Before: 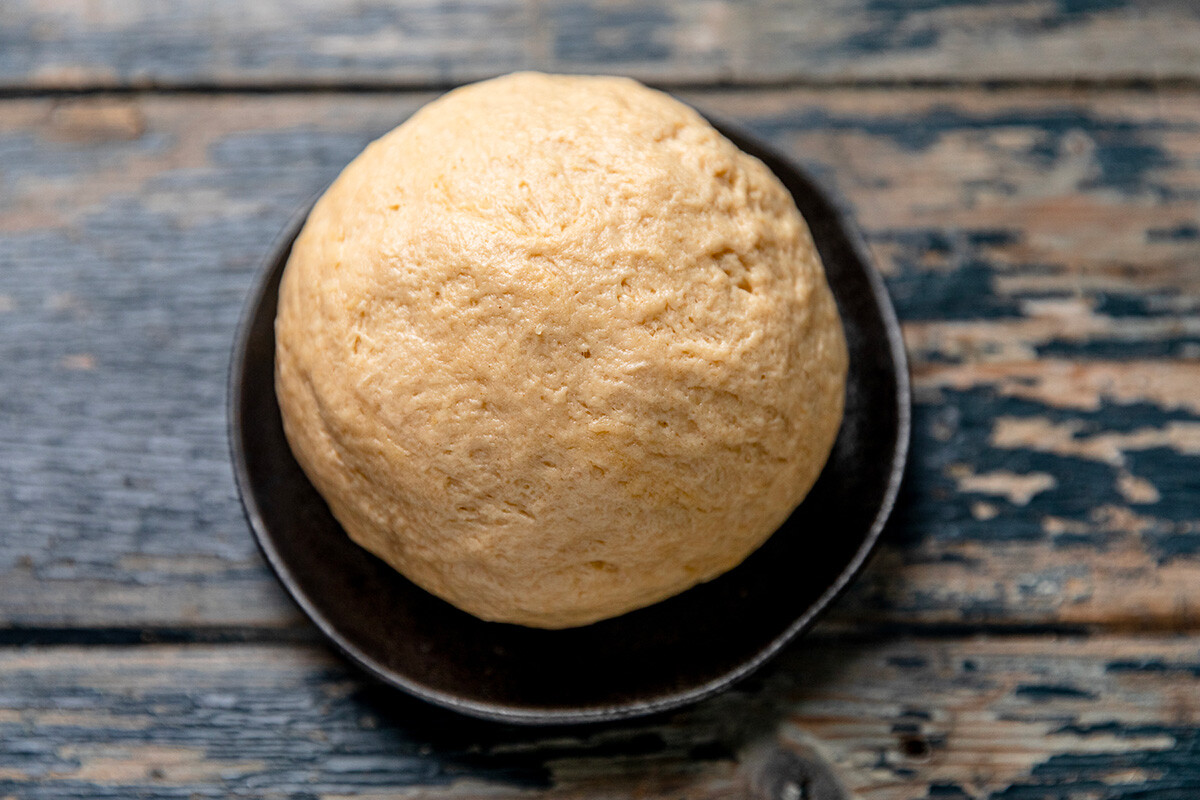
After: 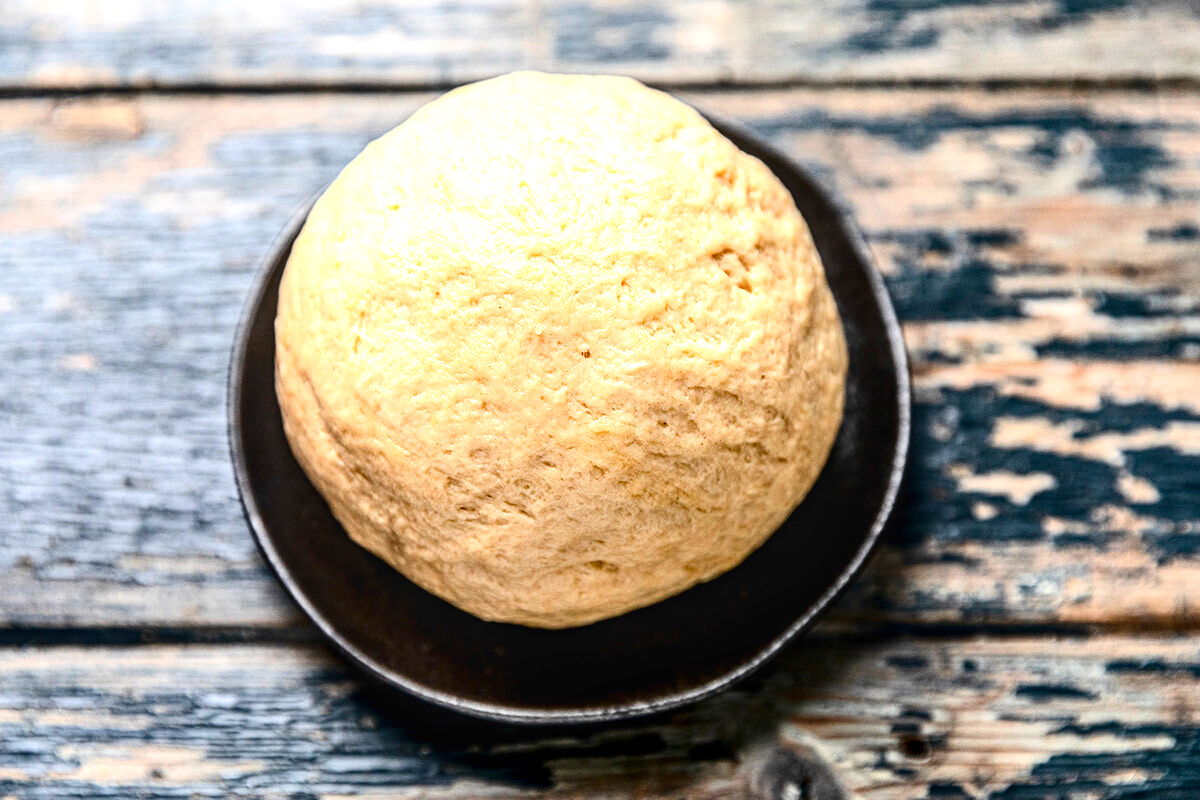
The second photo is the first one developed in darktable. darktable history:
base curve: curves: ch0 [(0, 0) (0.297, 0.298) (1, 1)], preserve colors none
exposure: black level correction 0, exposure 1.096 EV, compensate exposure bias true, compensate highlight preservation false
contrast brightness saturation: contrast 0.276
local contrast: on, module defaults
